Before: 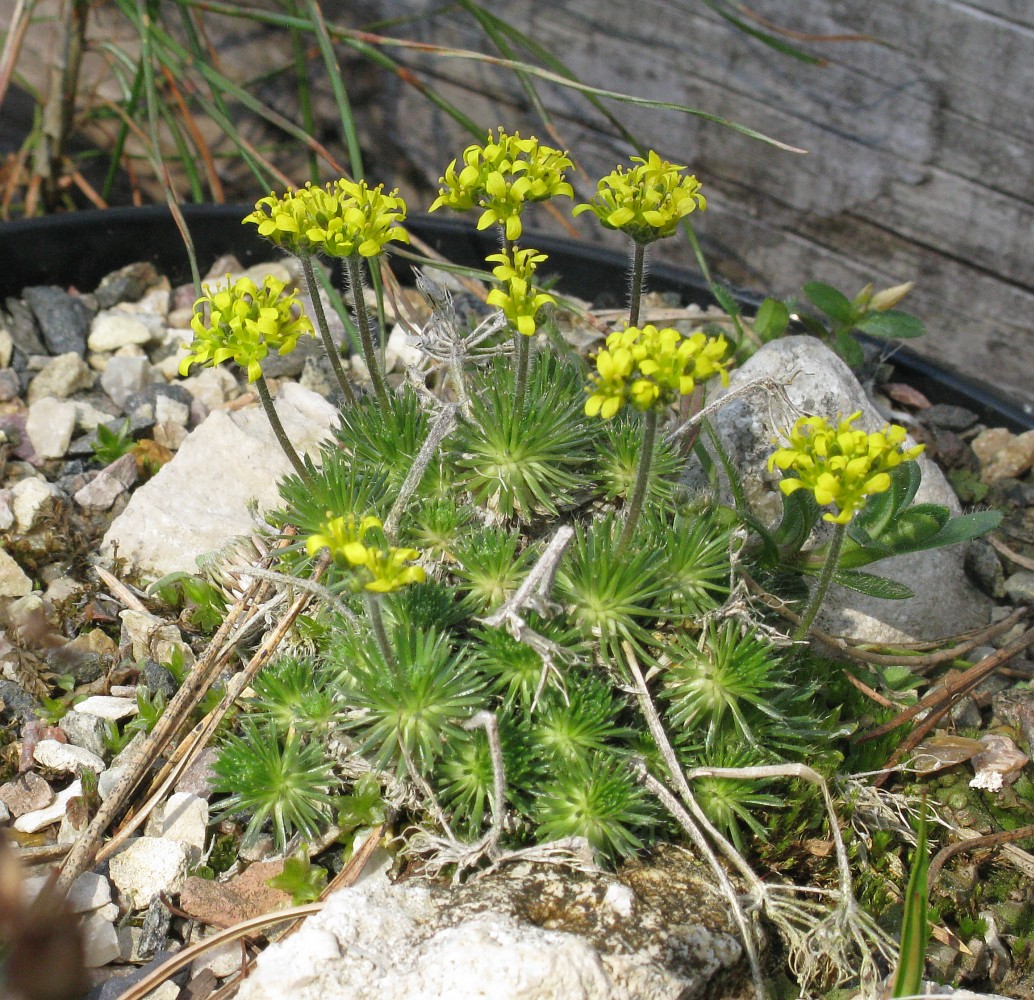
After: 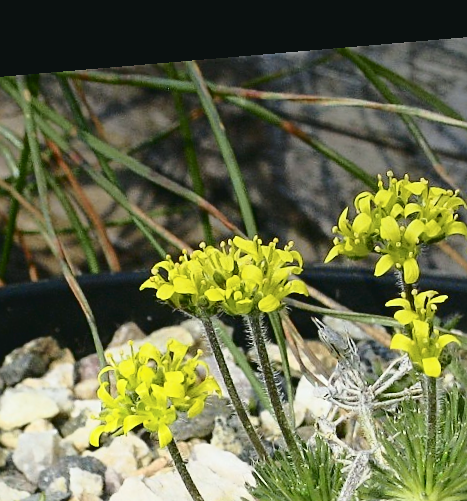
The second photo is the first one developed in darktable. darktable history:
color balance rgb: perceptual saturation grading › global saturation 10%, global vibrance 10%
sharpen: on, module defaults
exposure: black level correction 0.001, compensate highlight preservation false
crop and rotate: left 10.817%, top 0.062%, right 47.194%, bottom 53.626%
graduated density: on, module defaults
levels: levels [0, 0.478, 1]
rotate and perspective: rotation -4.86°, automatic cropping off
tone curve: curves: ch0 [(0, 0.032) (0.078, 0.052) (0.236, 0.168) (0.43, 0.472) (0.508, 0.566) (0.66, 0.754) (0.79, 0.883) (0.994, 0.974)]; ch1 [(0, 0) (0.161, 0.092) (0.35, 0.33) (0.379, 0.401) (0.456, 0.456) (0.508, 0.501) (0.547, 0.531) (0.573, 0.563) (0.625, 0.602) (0.718, 0.734) (1, 1)]; ch2 [(0, 0) (0.369, 0.427) (0.44, 0.434) (0.502, 0.501) (0.54, 0.537) (0.586, 0.59) (0.621, 0.604) (1, 1)], color space Lab, independent channels, preserve colors none
